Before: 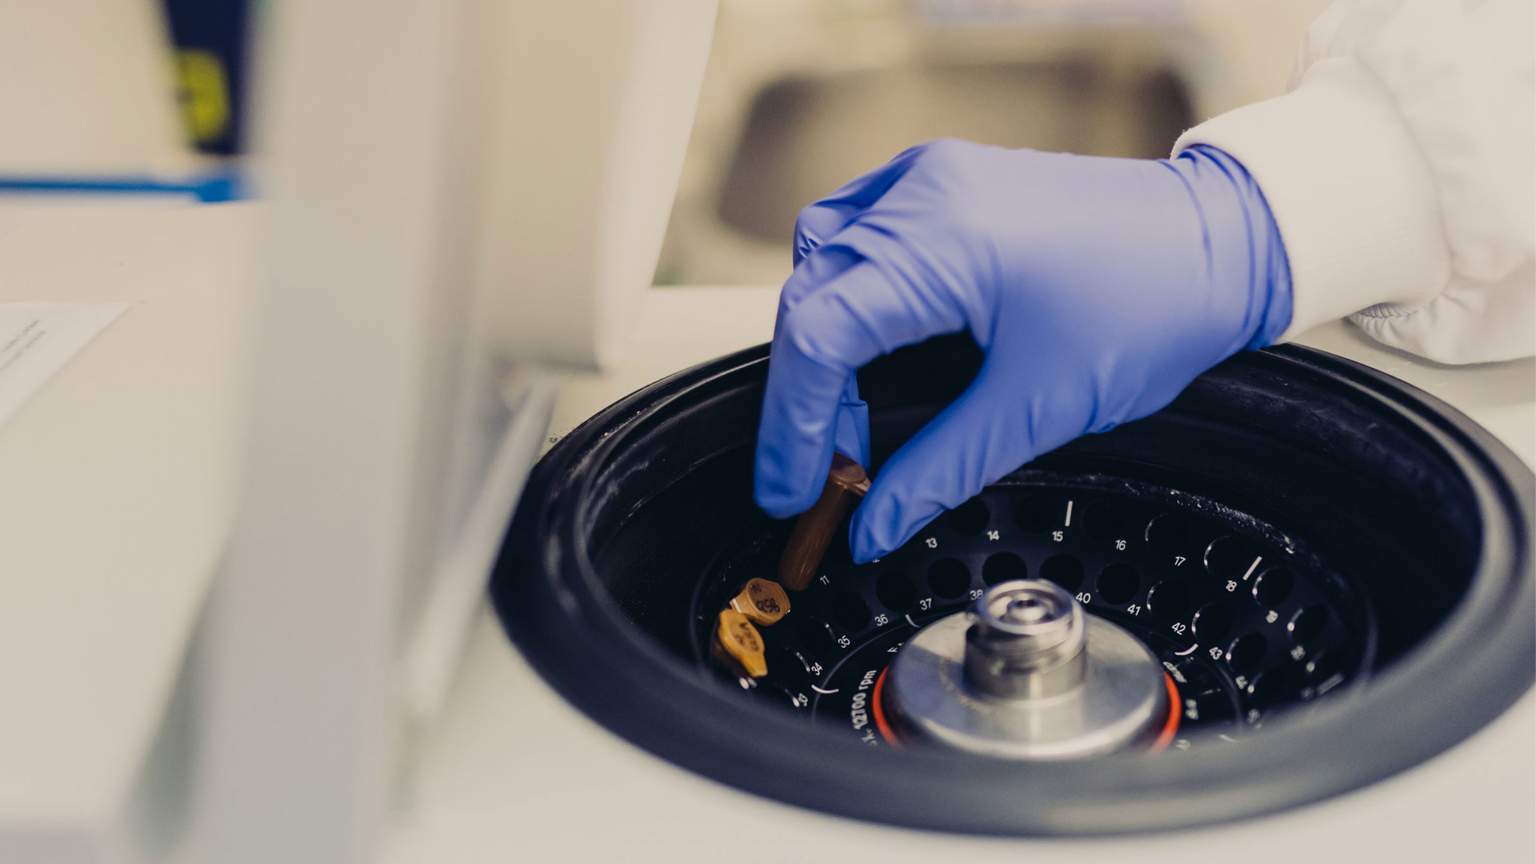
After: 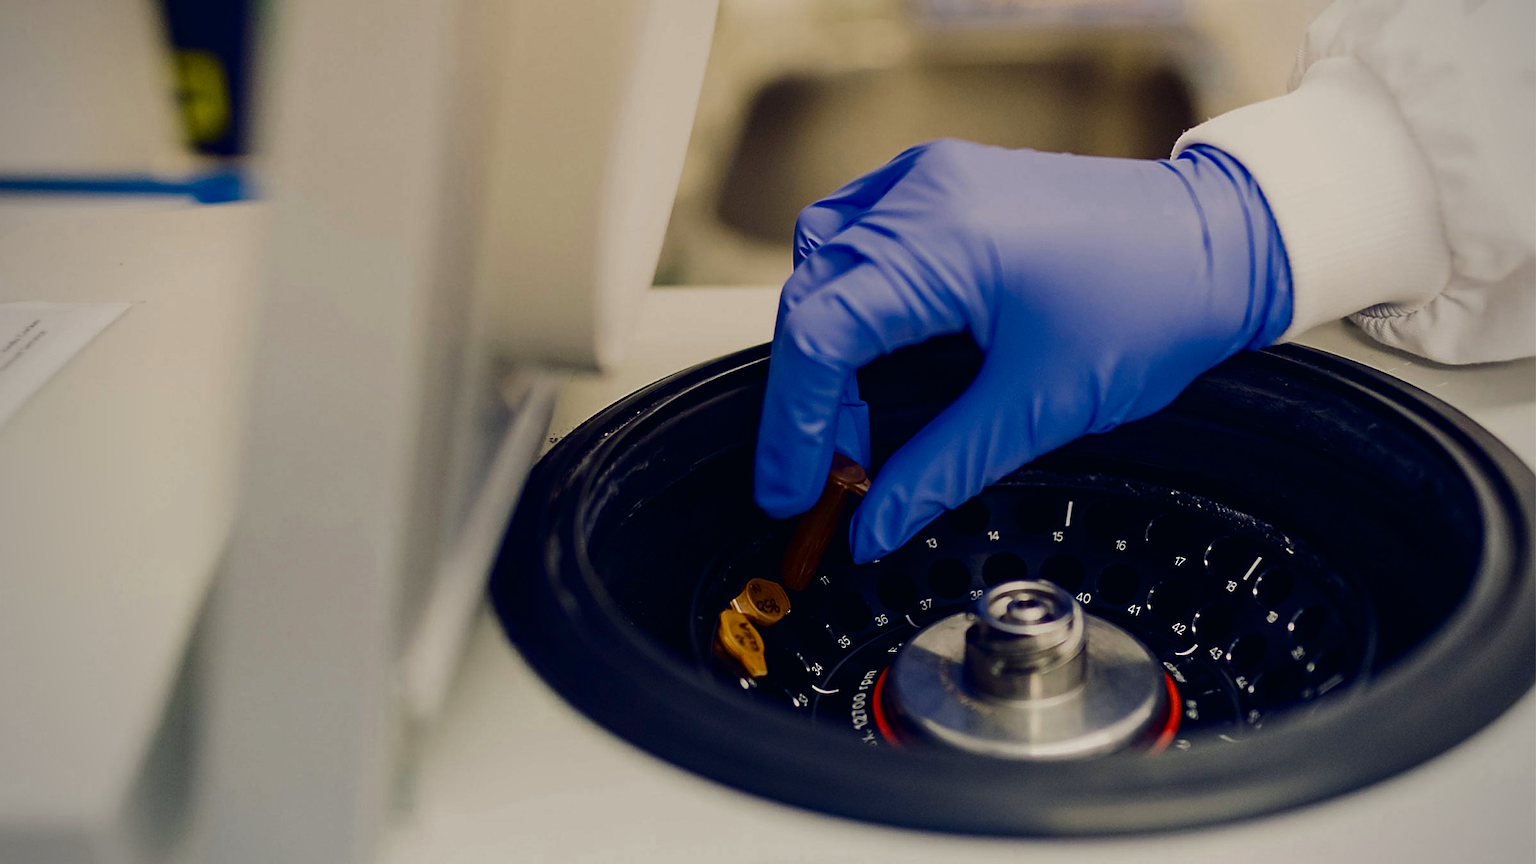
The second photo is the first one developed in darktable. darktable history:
sharpen: amount 0.55
haze removal: compatibility mode true, adaptive false
contrast brightness saturation: contrast 0.1, brightness -0.26, saturation 0.14
vignetting: on, module defaults
